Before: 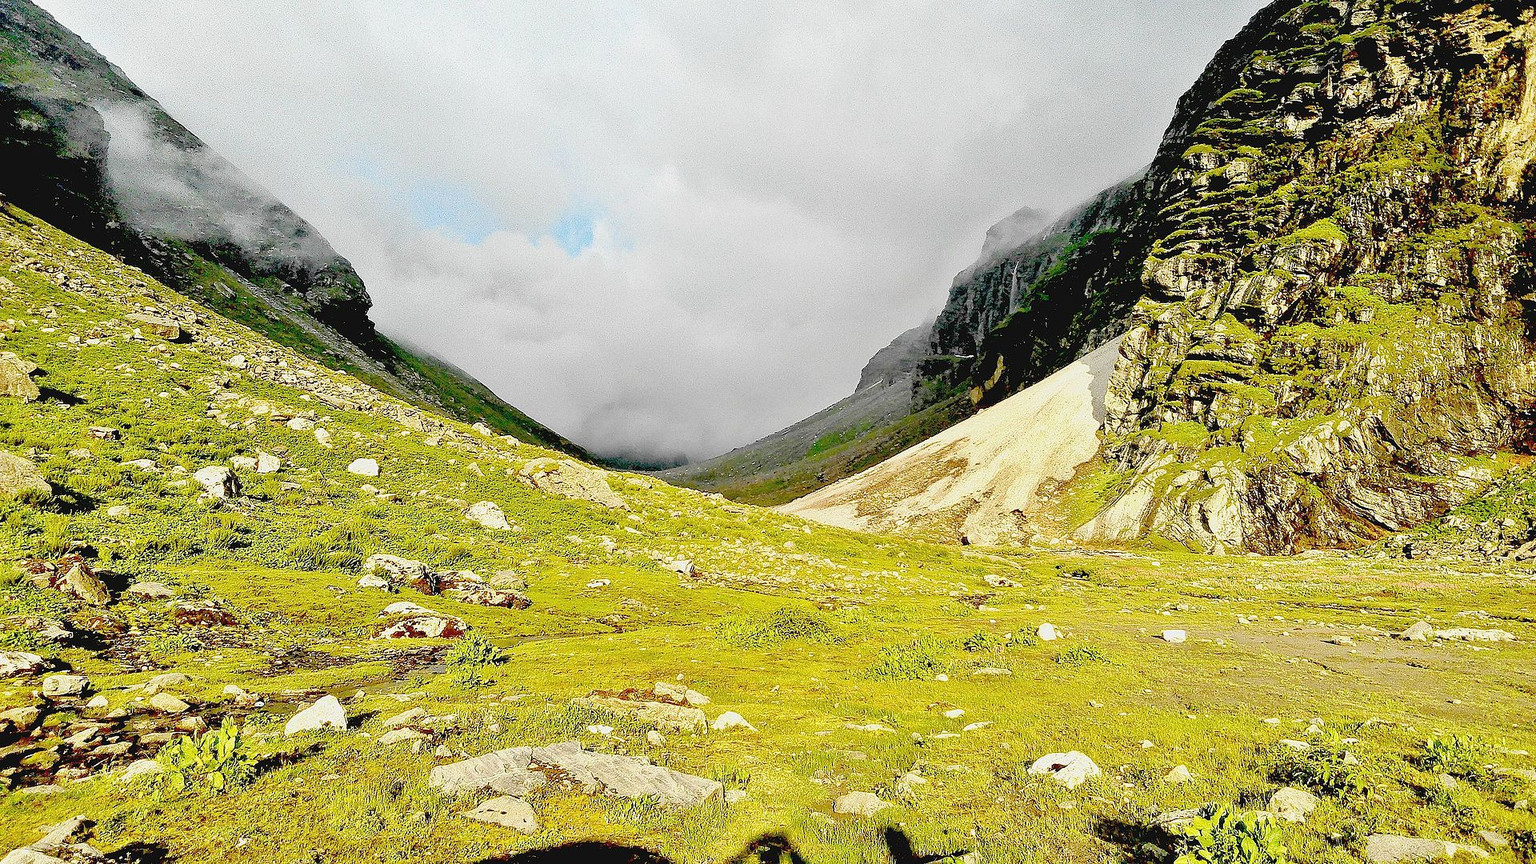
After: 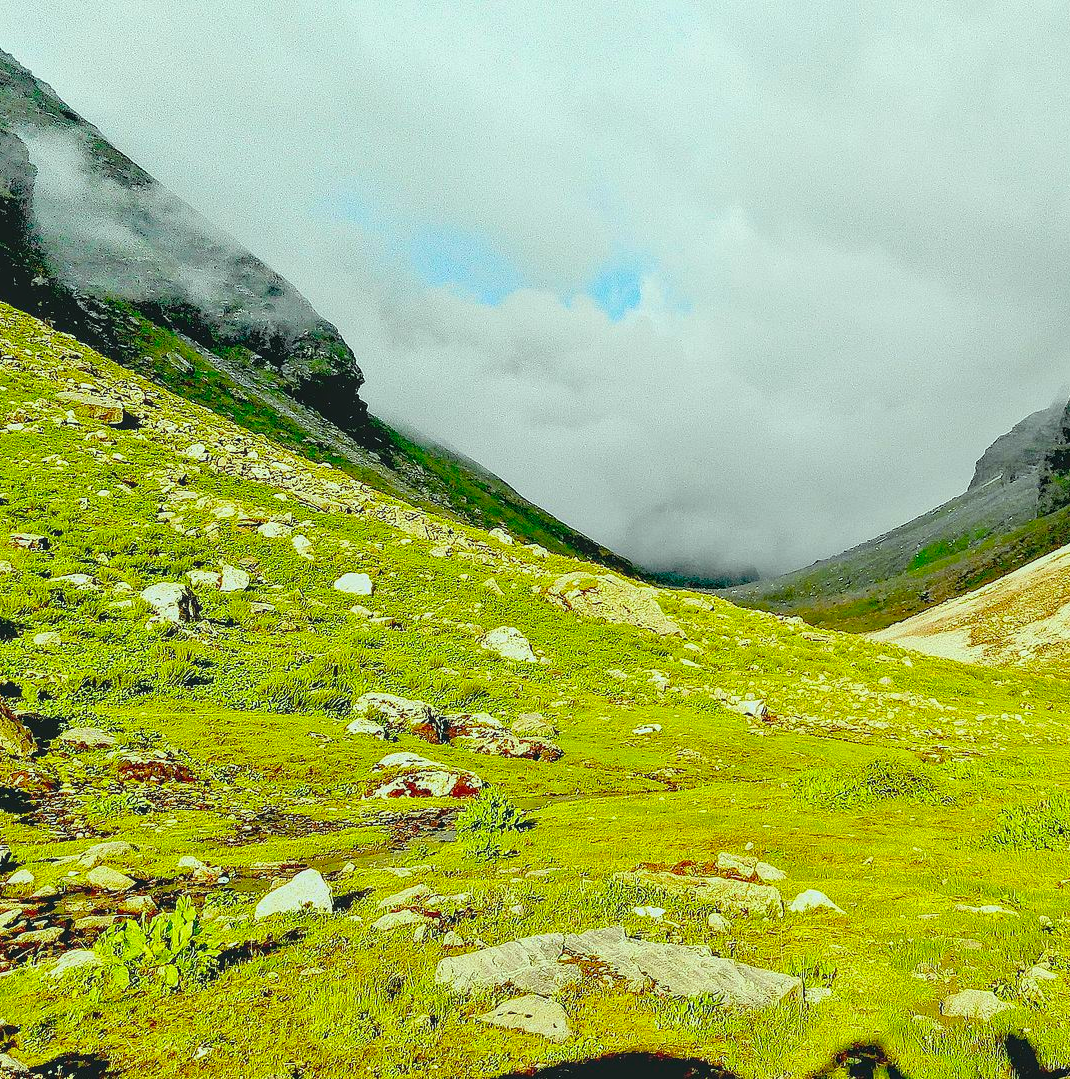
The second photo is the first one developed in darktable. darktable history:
crop: left 5.296%, right 38.944%
local contrast: detail 109%
color correction: highlights a* -7.54, highlights b* 0.882, shadows a* -3.07, saturation 1.4
